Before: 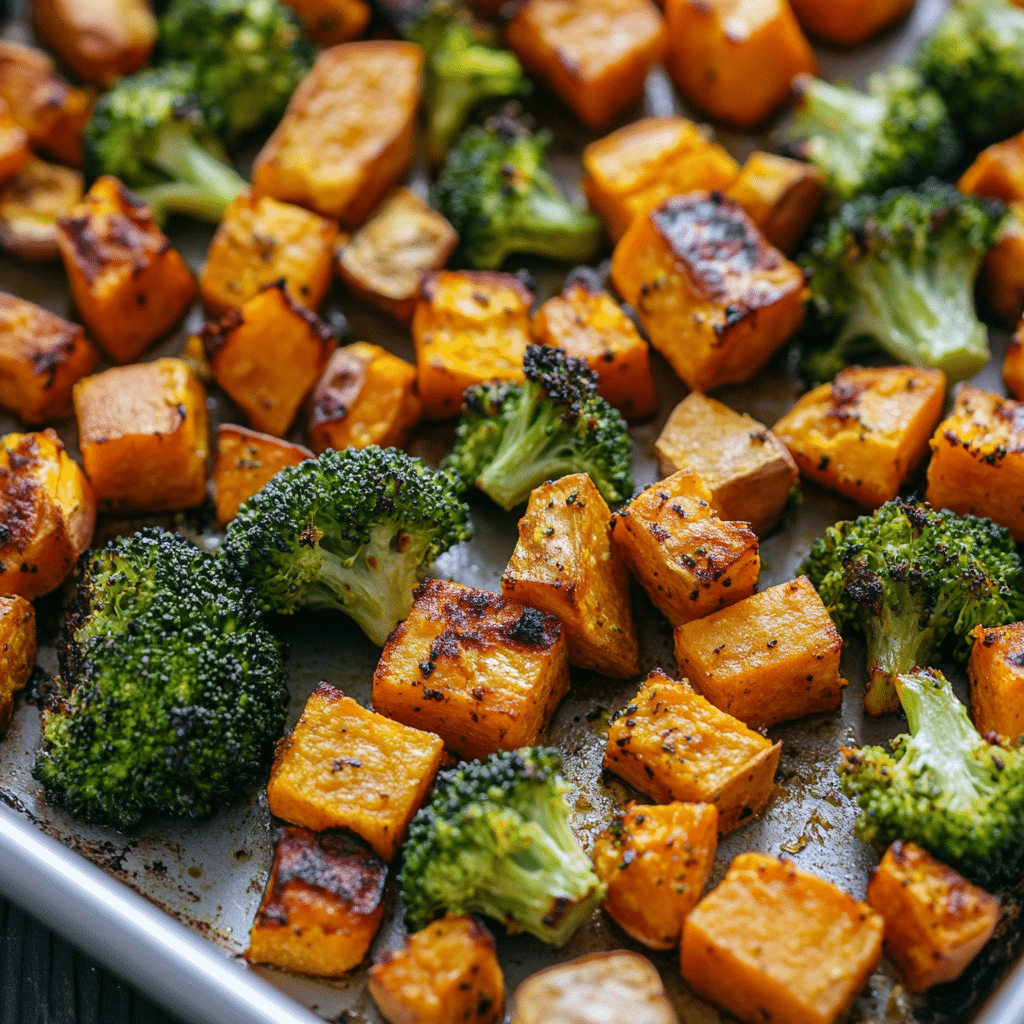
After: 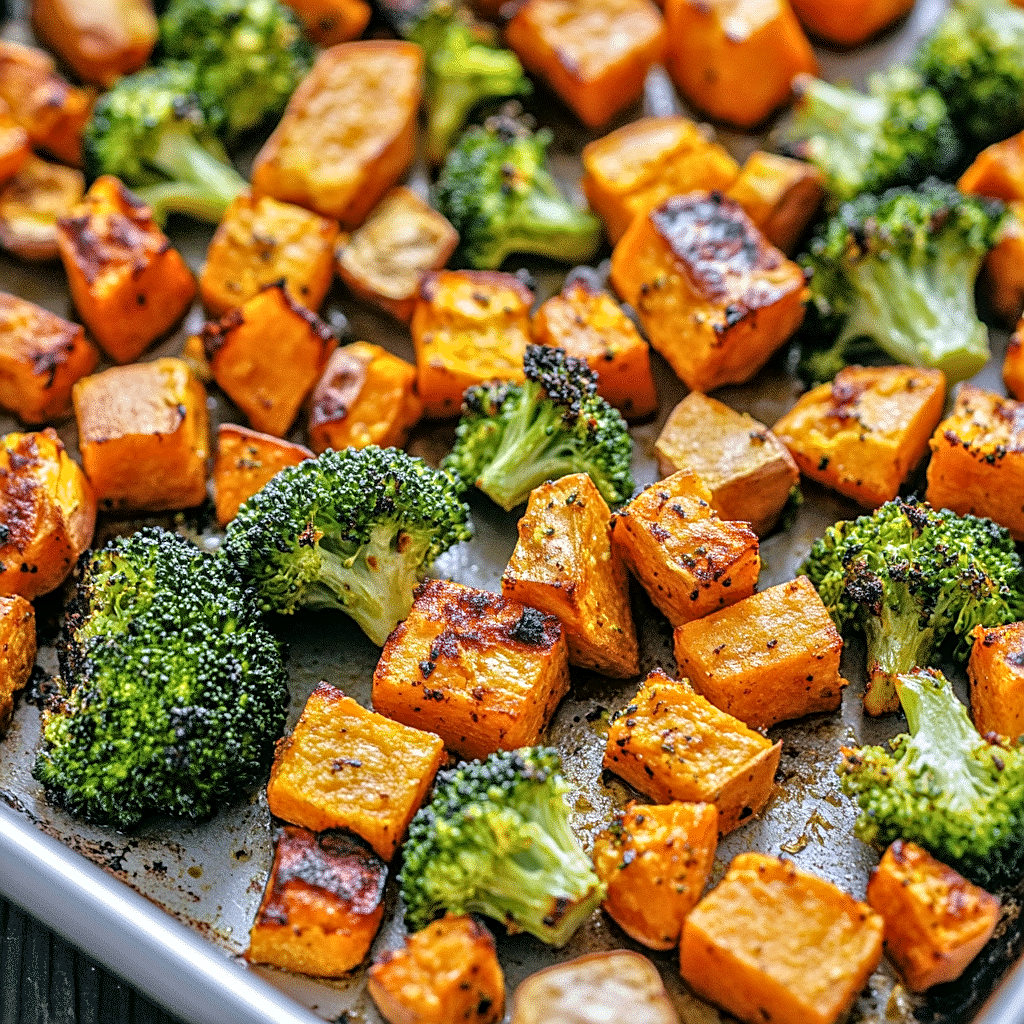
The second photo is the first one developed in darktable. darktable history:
sharpen: on, module defaults
tone equalizer: -7 EV 0.15 EV, -6 EV 0.6 EV, -5 EV 1.15 EV, -4 EV 1.33 EV, -3 EV 1.15 EV, -2 EV 0.6 EV, -1 EV 0.15 EV, mask exposure compensation -0.5 EV
local contrast: on, module defaults
